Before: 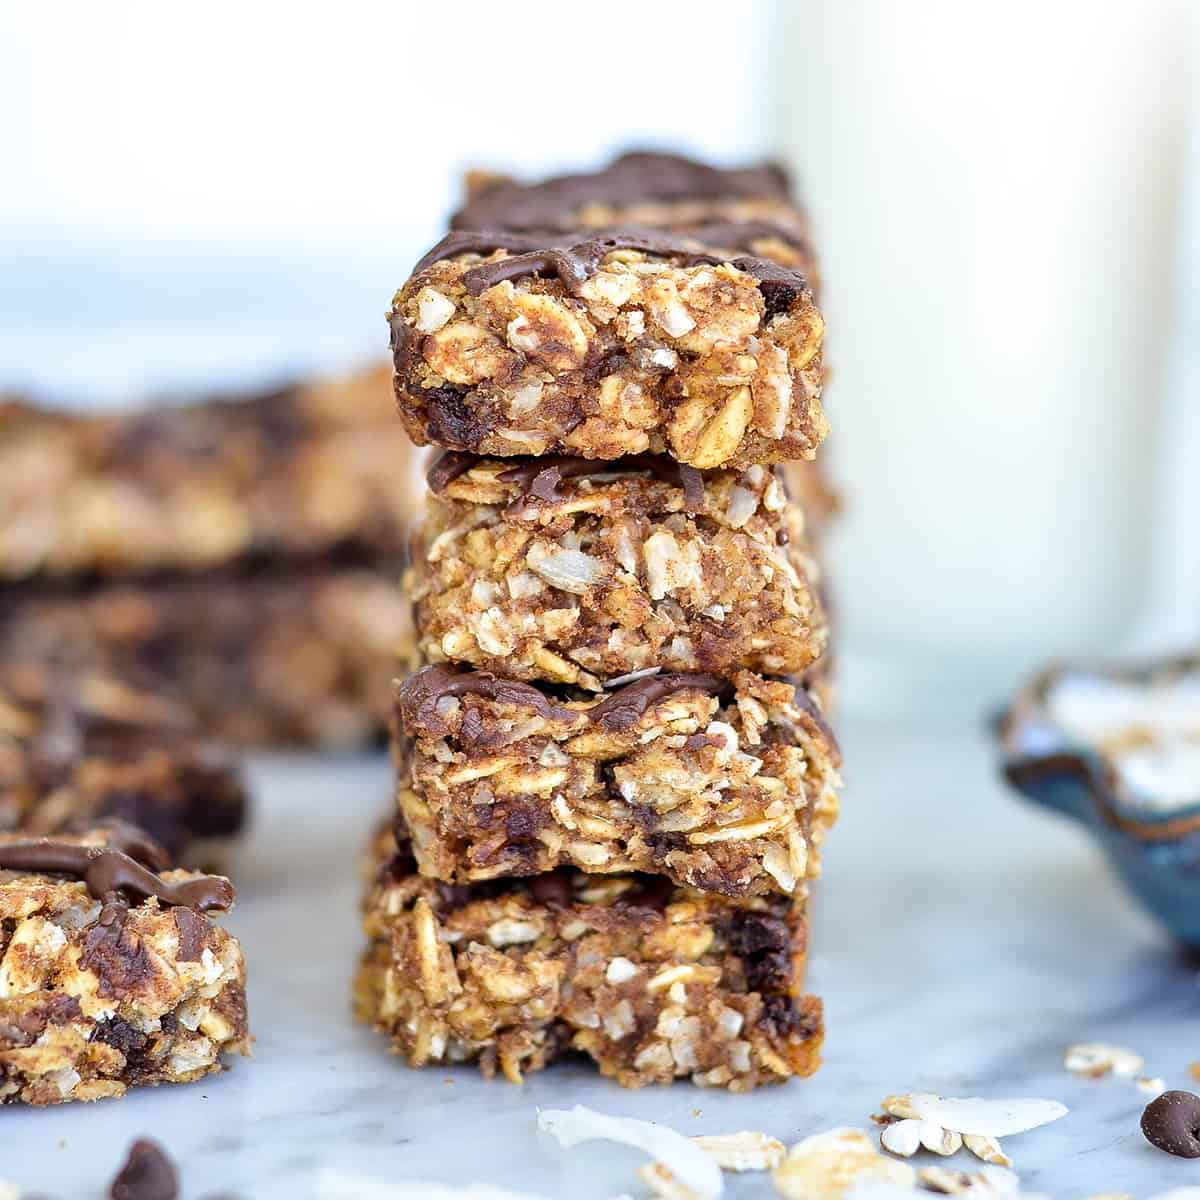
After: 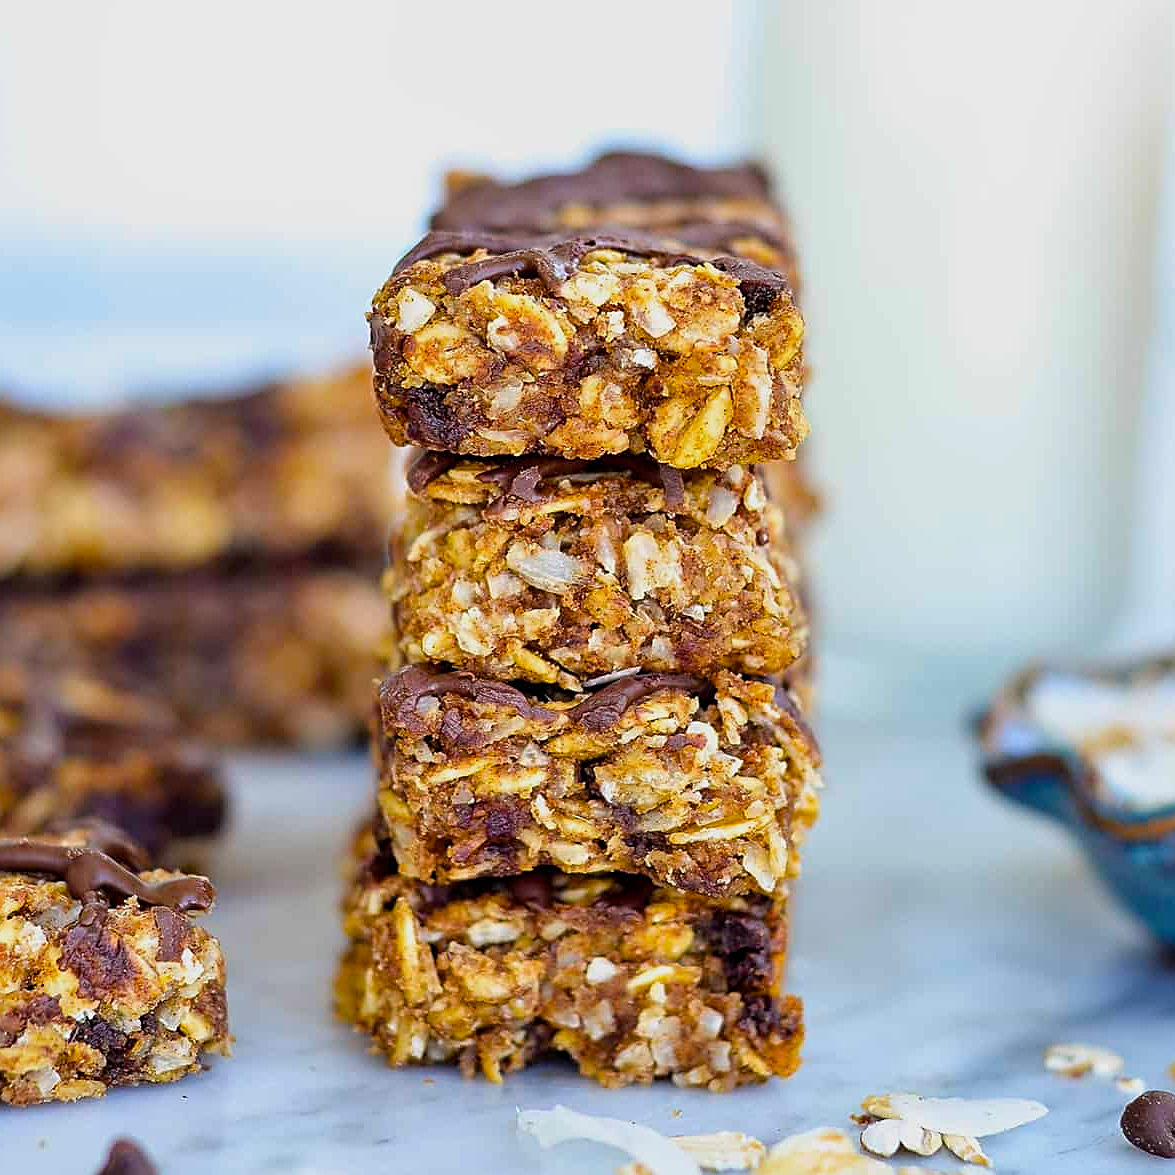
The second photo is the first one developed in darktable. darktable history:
sharpen: on, module defaults
exposure: exposure -0.293 EV, compensate highlight preservation false
color balance rgb: linear chroma grading › global chroma 10%, perceptual saturation grading › global saturation 30%, global vibrance 10%
crop: left 1.743%, right 0.268%, bottom 2.011%
